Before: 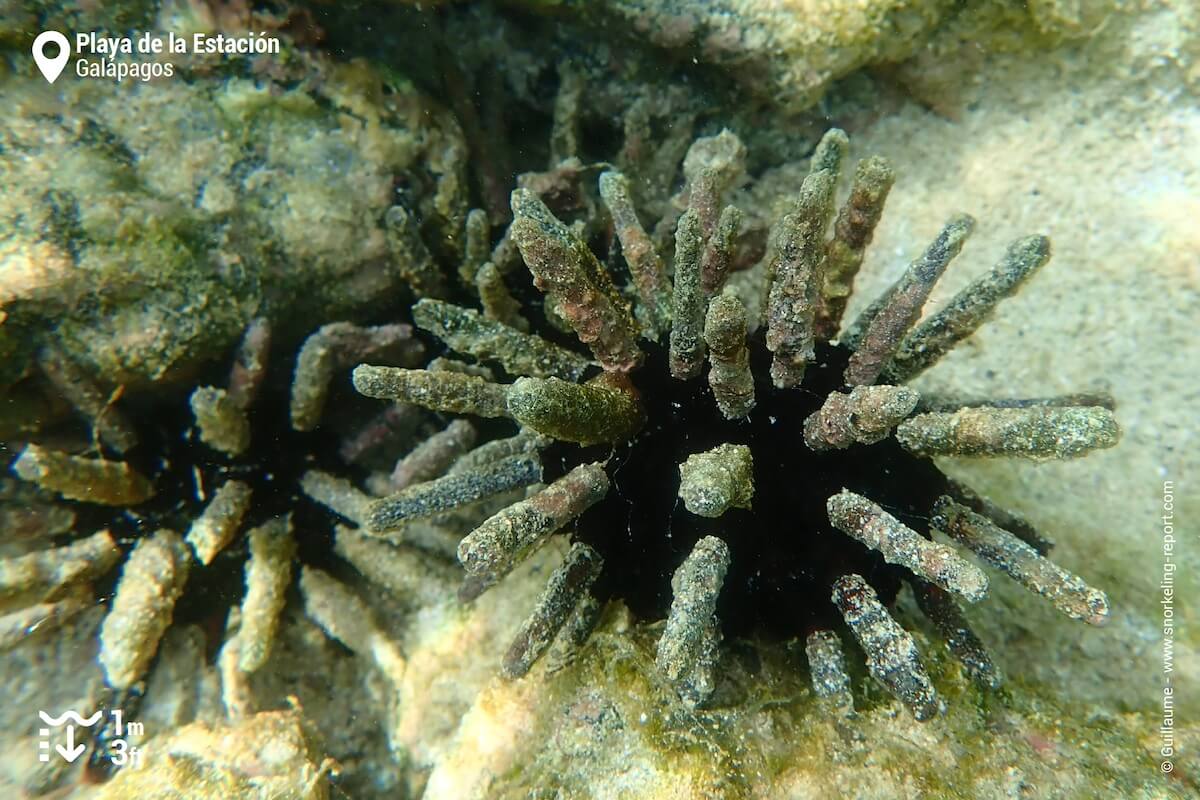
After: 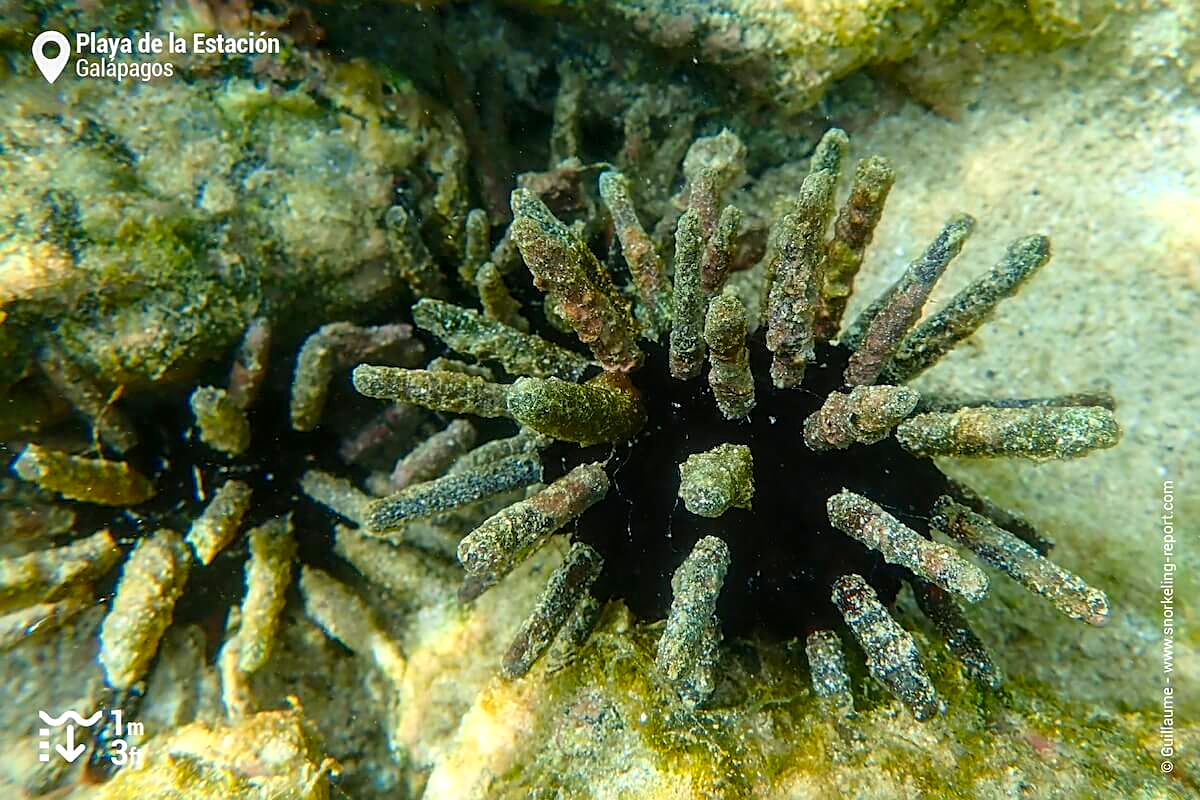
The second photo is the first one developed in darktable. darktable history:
base curve: curves: ch0 [(0, 0) (0.297, 0.298) (1, 1)], preserve colors none
local contrast: on, module defaults
sharpen: on, module defaults
color balance rgb: perceptual saturation grading › global saturation 29.536%, global vibrance 20%
